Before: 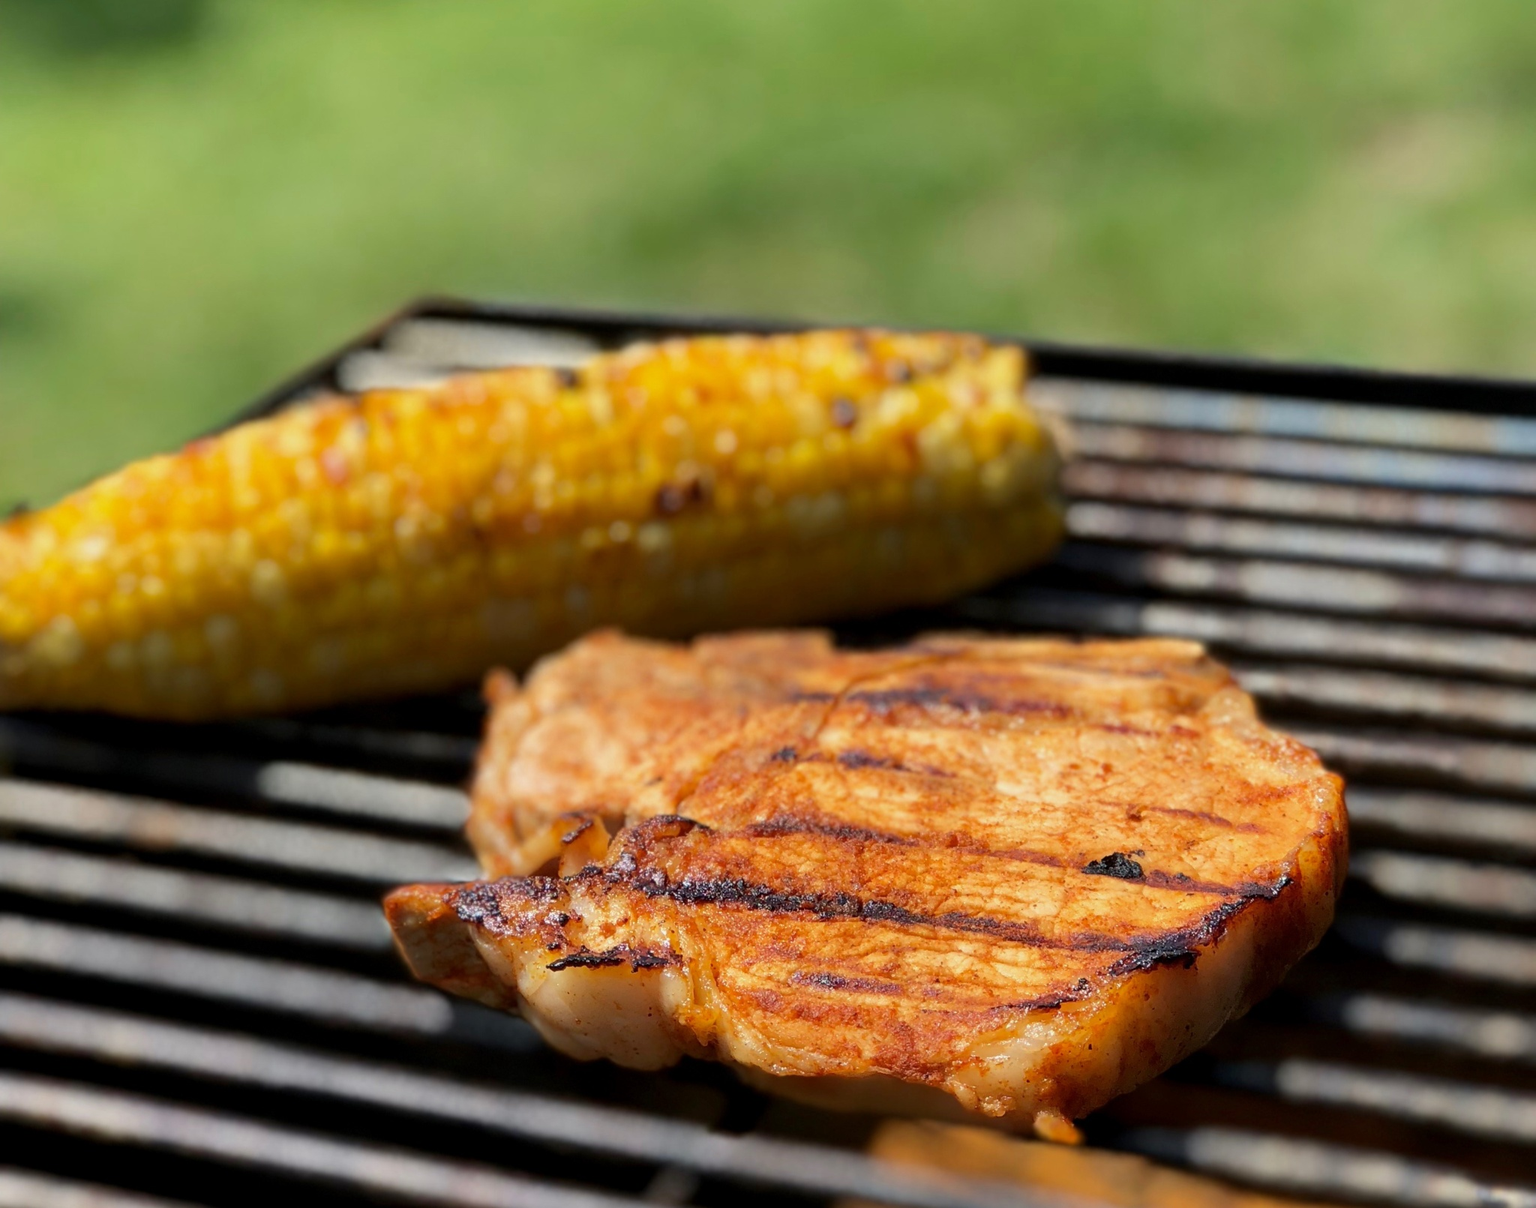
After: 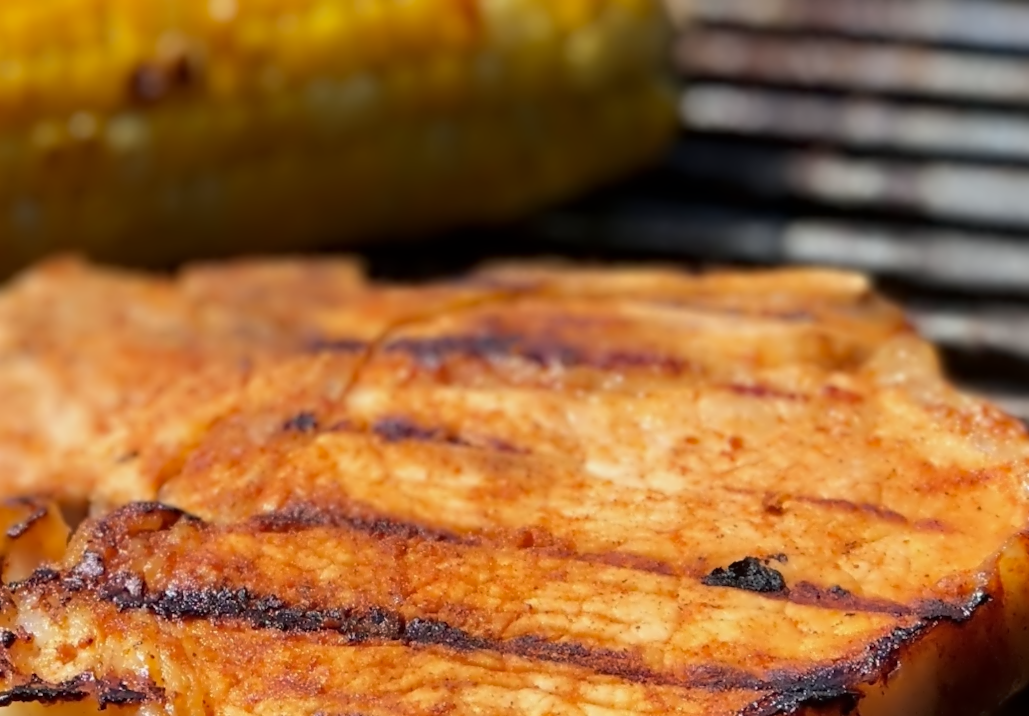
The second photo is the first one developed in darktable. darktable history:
crop: left 35.03%, top 36.625%, right 14.663%, bottom 20.057%
rotate and perspective: lens shift (horizontal) -0.055, automatic cropping off
contrast equalizer: octaves 7, y [[0.5 ×6], [0.5 ×6], [0.5 ×6], [0, 0.033, 0.067, 0.1, 0.133, 0.167], [0, 0.05, 0.1, 0.15, 0.2, 0.25]]
haze removal: compatibility mode true, adaptive false
